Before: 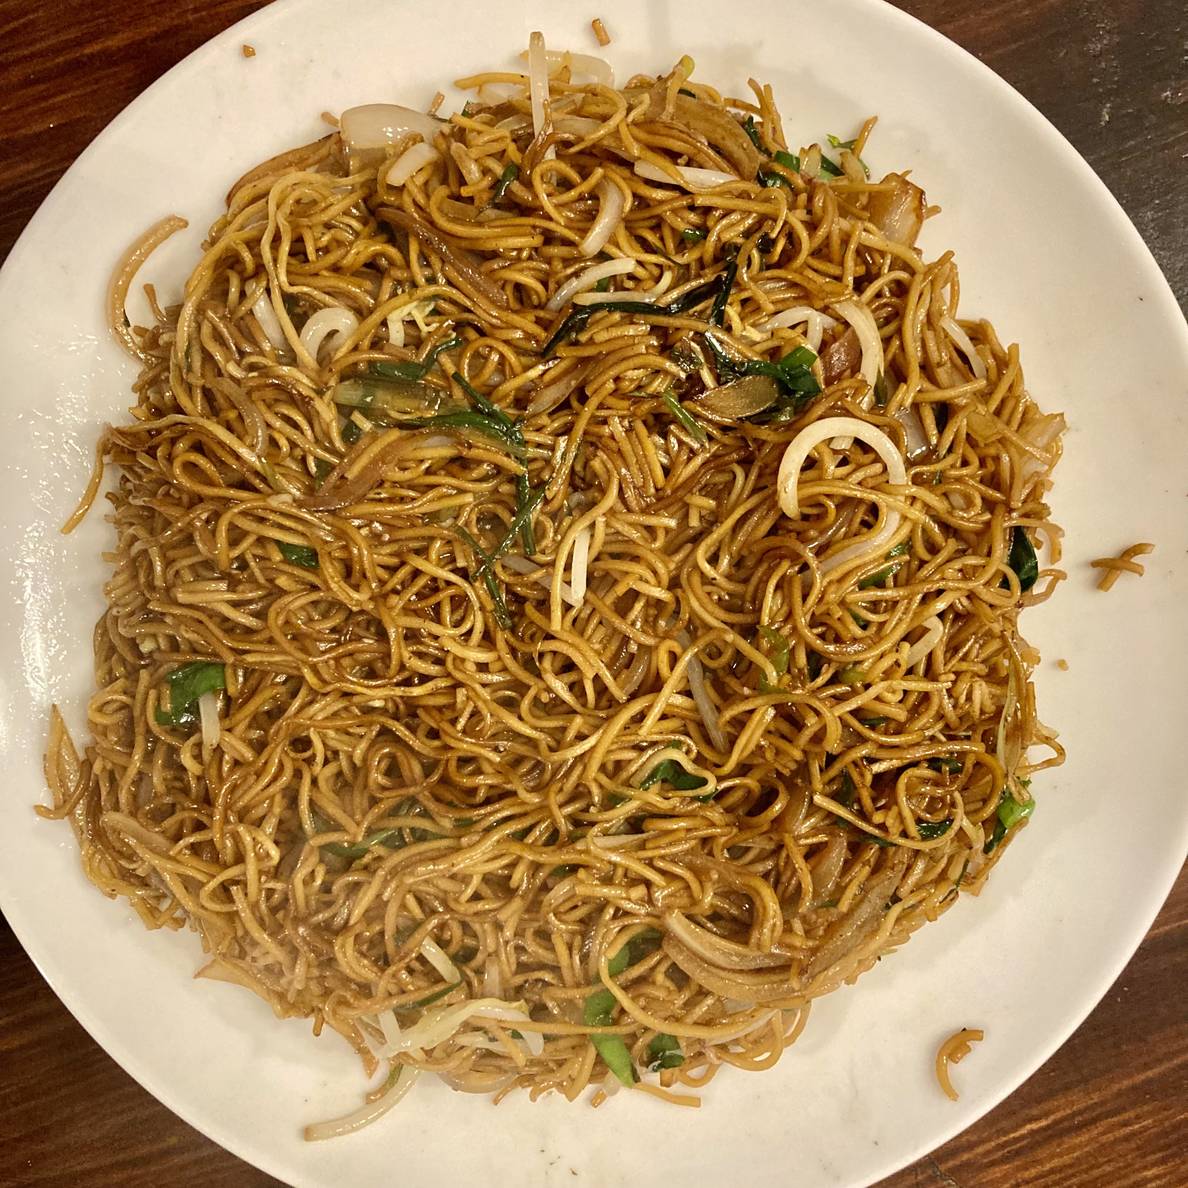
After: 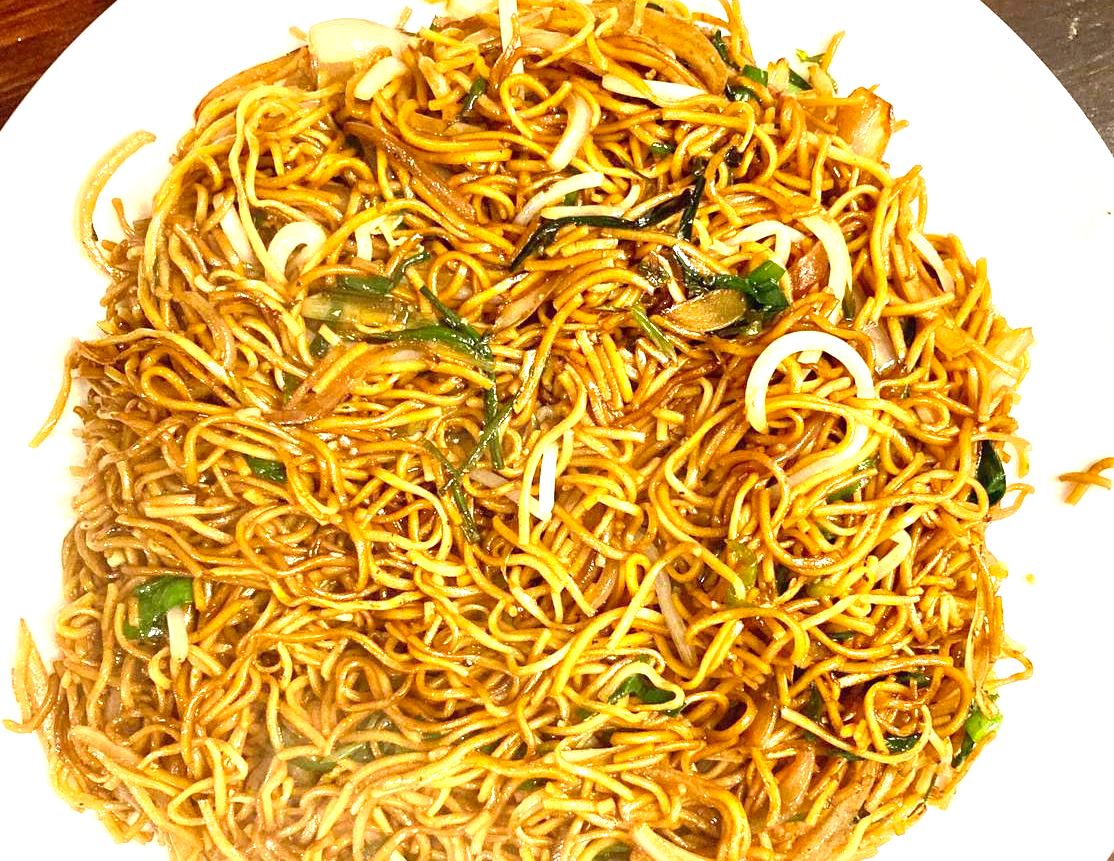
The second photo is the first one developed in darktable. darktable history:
white balance: red 0.967, blue 1.049
crop: left 2.737%, top 7.287%, right 3.421%, bottom 20.179%
exposure: black level correction 0, exposure 1.45 EV, compensate exposure bias true, compensate highlight preservation false
